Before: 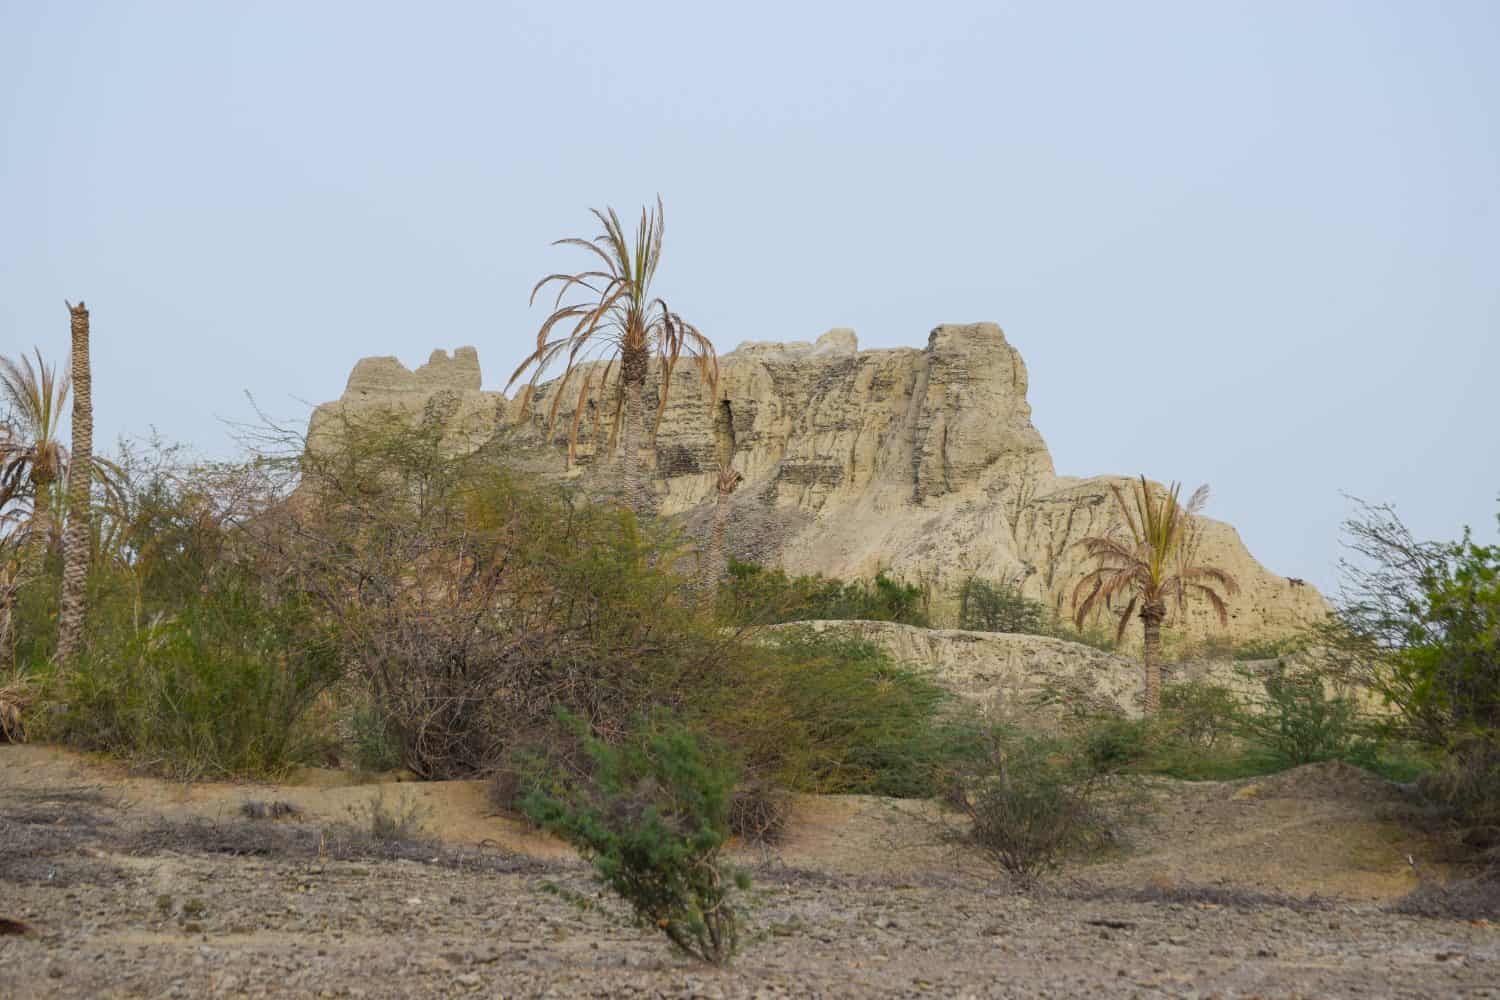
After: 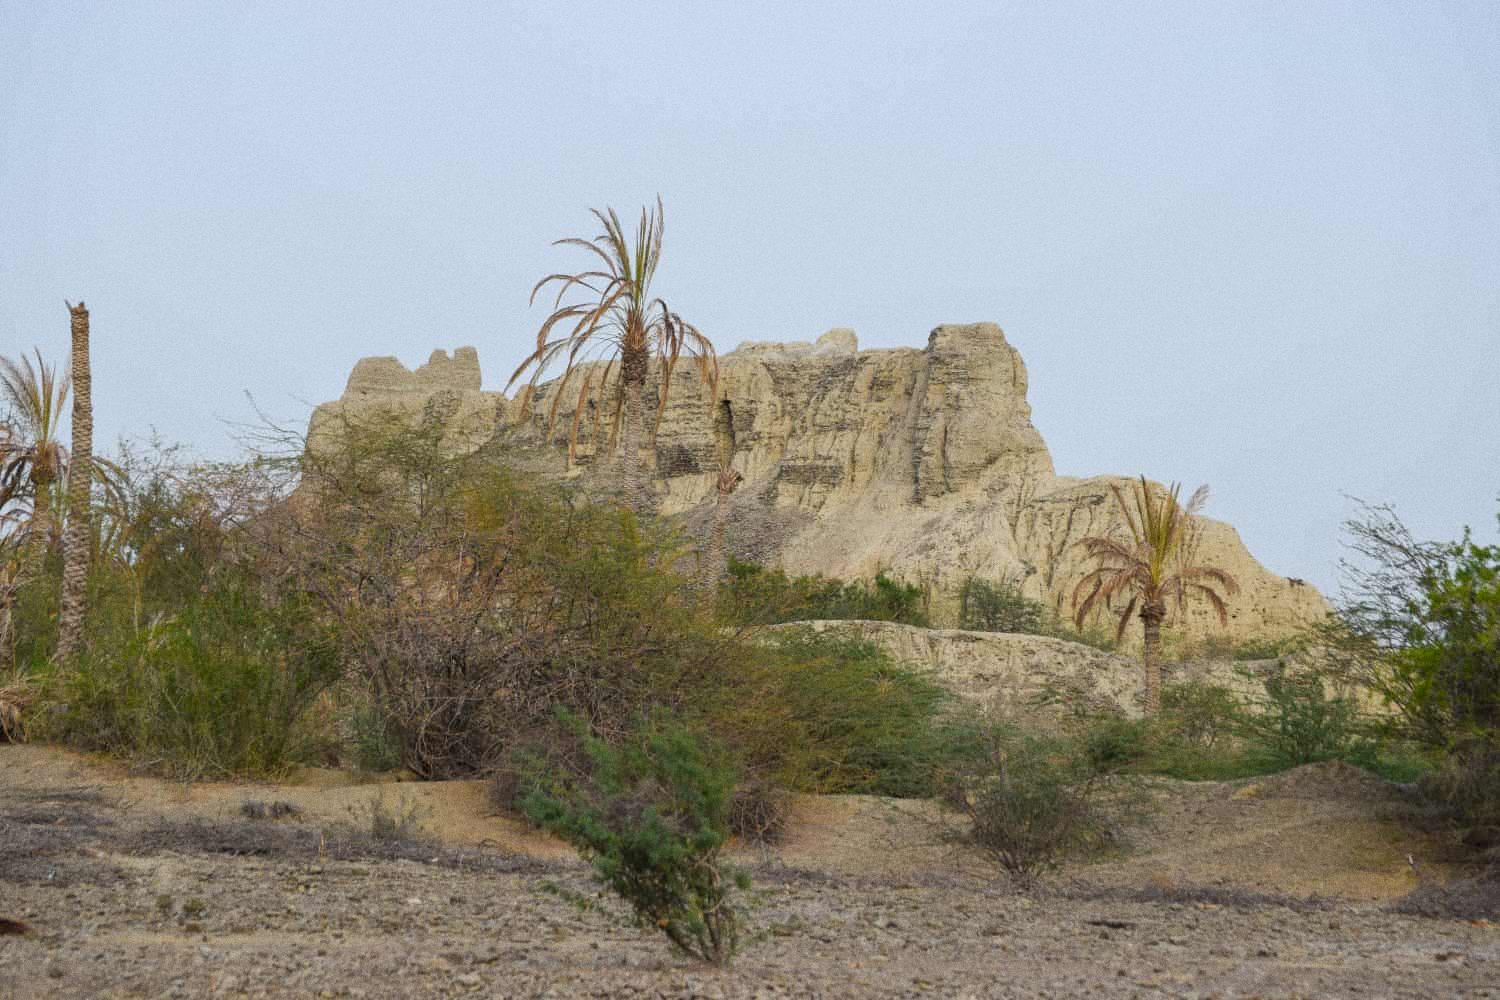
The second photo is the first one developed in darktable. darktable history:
tone equalizer: on, module defaults
grain: on, module defaults
